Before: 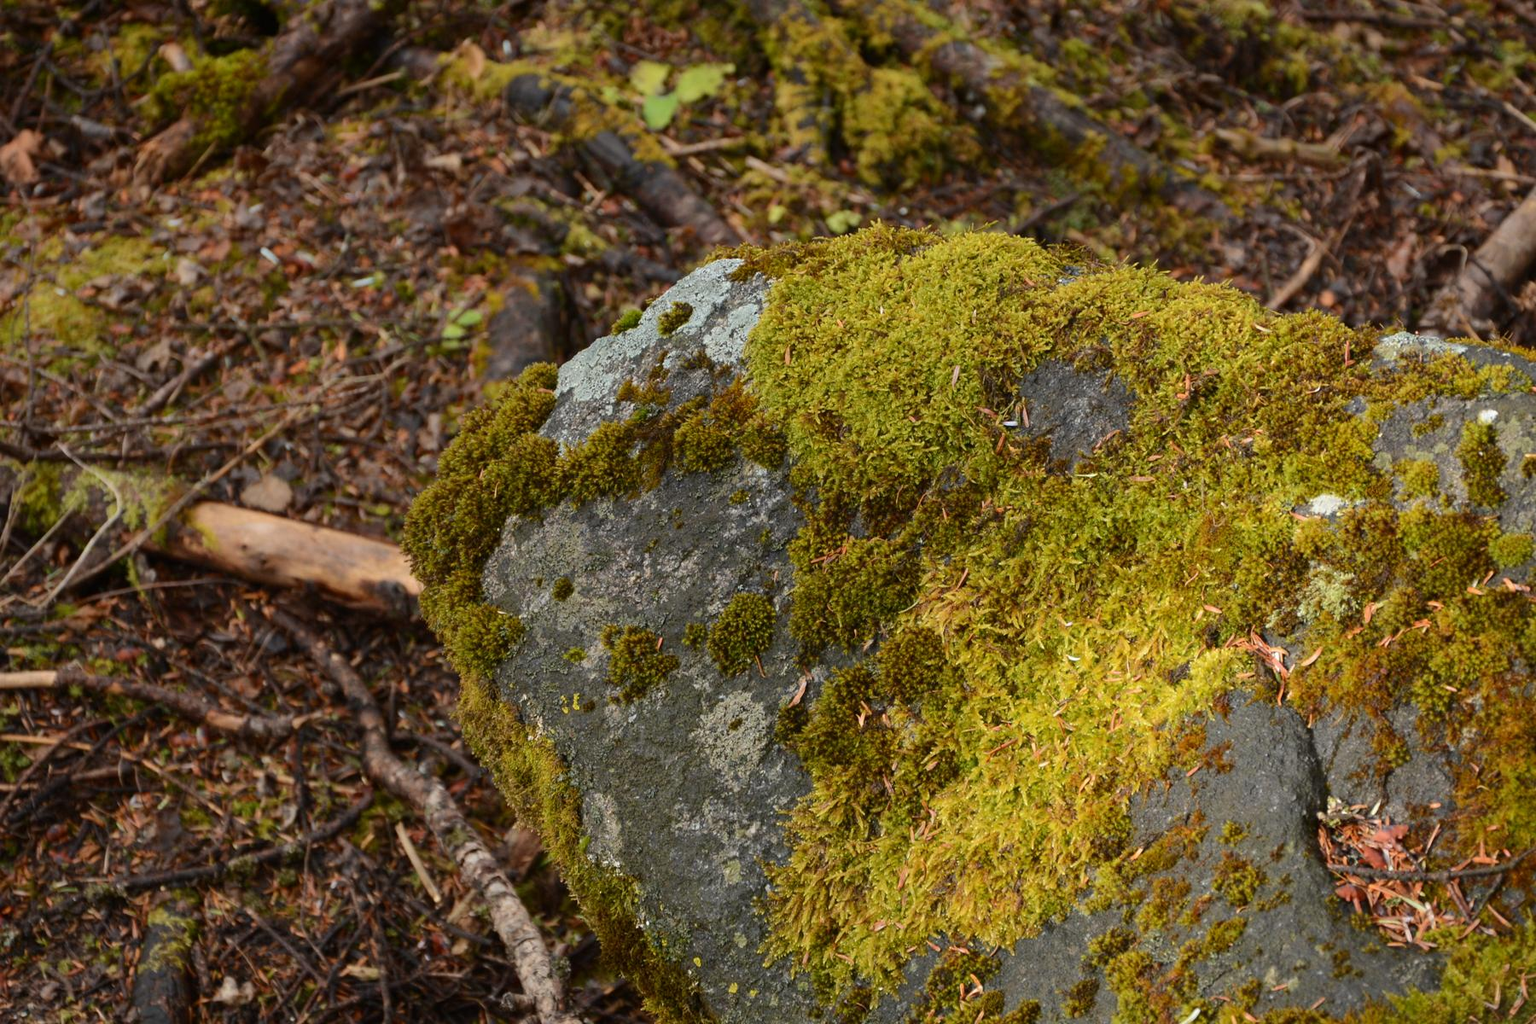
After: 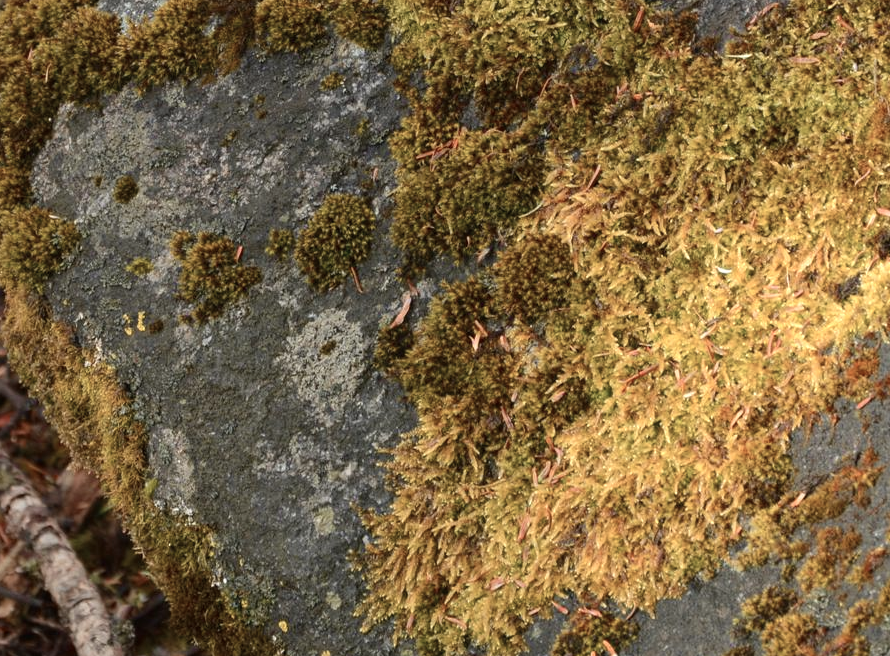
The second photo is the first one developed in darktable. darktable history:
color zones: curves: ch0 [(0, 0.473) (0.001, 0.473) (0.226, 0.548) (0.4, 0.589) (0.525, 0.54) (0.728, 0.403) (0.999, 0.473) (1, 0.473)]; ch1 [(0, 0.619) (0.001, 0.619) (0.234, 0.388) (0.4, 0.372) (0.528, 0.422) (0.732, 0.53) (0.999, 0.619) (1, 0.619)]; ch2 [(0, 0.547) (0.001, 0.547) (0.226, 0.45) (0.4, 0.525) (0.525, 0.585) (0.8, 0.511) (0.999, 0.547) (1, 0.547)]
crop: left 29.672%, top 41.786%, right 20.851%, bottom 3.487%
